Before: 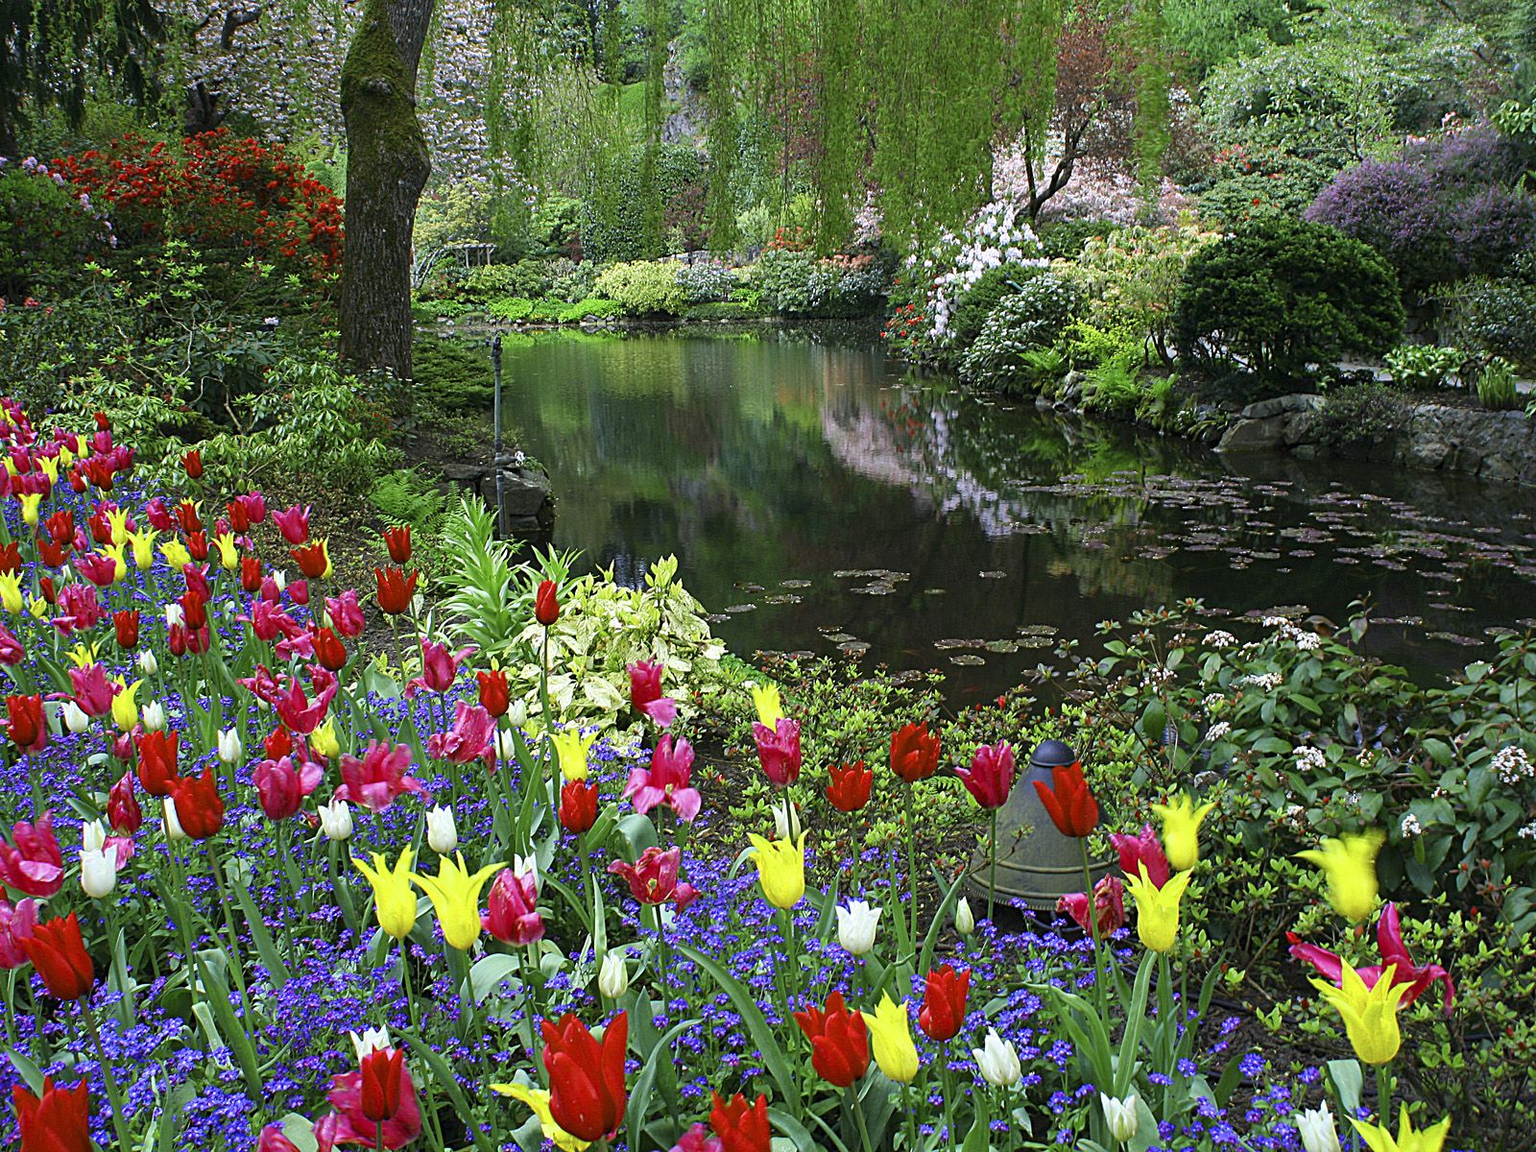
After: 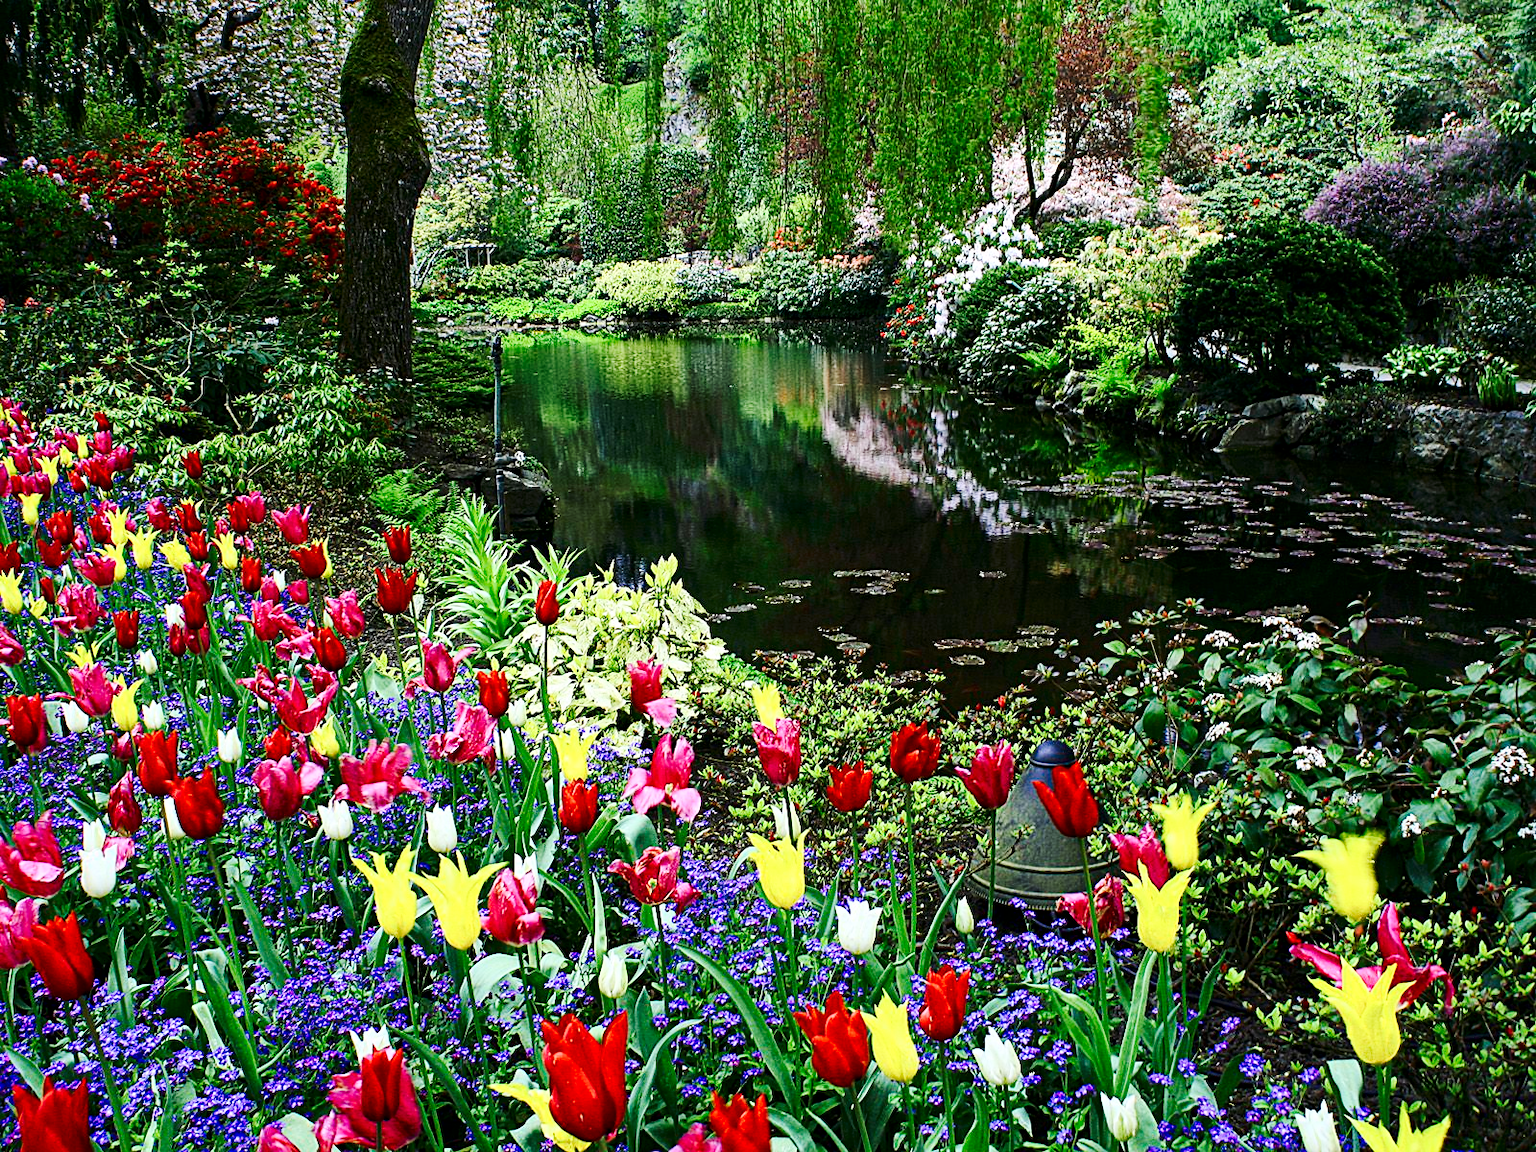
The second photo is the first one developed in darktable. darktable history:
contrast brightness saturation: contrast 0.284
local contrast: mode bilateral grid, contrast 28, coarseness 17, detail 116%, midtone range 0.2
tone equalizer: smoothing 1
tone curve: curves: ch0 [(0, 0) (0.071, 0.06) (0.253, 0.242) (0.437, 0.498) (0.55, 0.644) (0.657, 0.749) (0.823, 0.876) (1, 0.99)]; ch1 [(0, 0) (0.346, 0.307) (0.408, 0.369) (0.453, 0.457) (0.476, 0.489) (0.502, 0.493) (0.521, 0.515) (0.537, 0.531) (0.612, 0.641) (0.676, 0.728) (1, 1)]; ch2 [(0, 0) (0.346, 0.34) (0.434, 0.46) (0.485, 0.494) (0.5, 0.494) (0.511, 0.504) (0.537, 0.551) (0.579, 0.599) (0.625, 0.686) (1, 1)], preserve colors none
